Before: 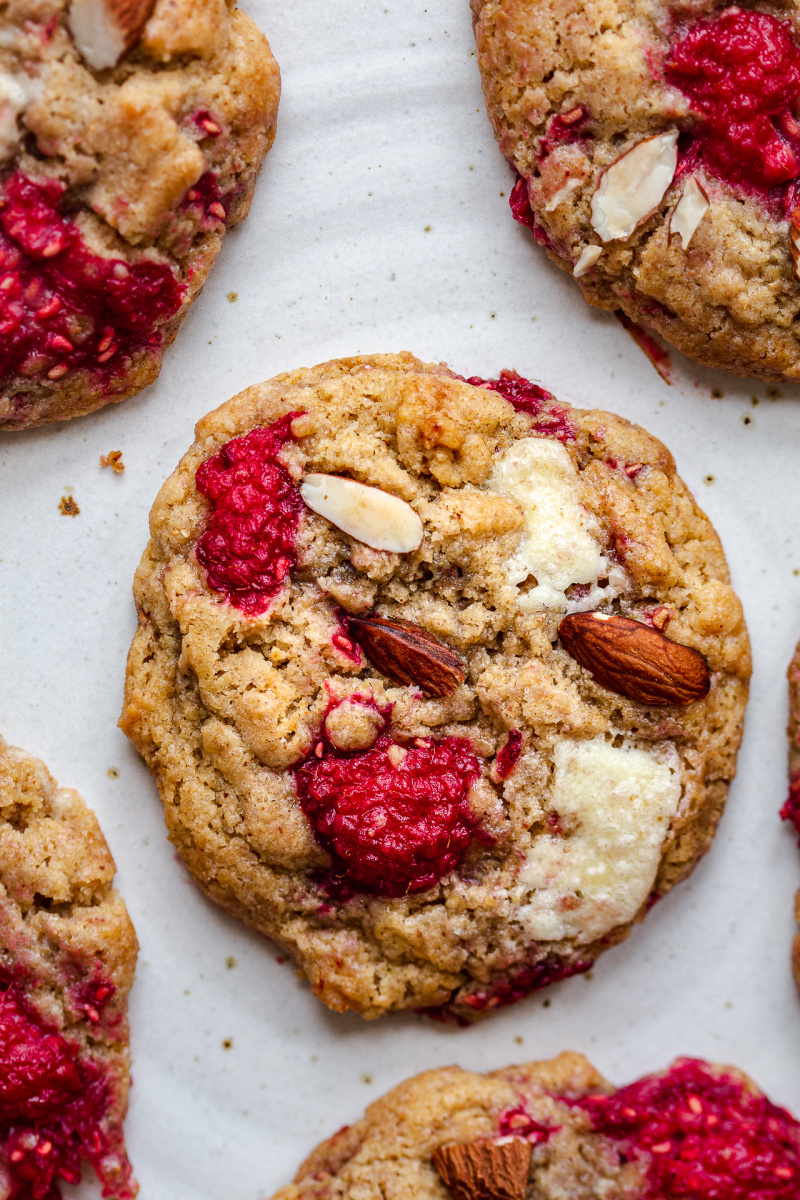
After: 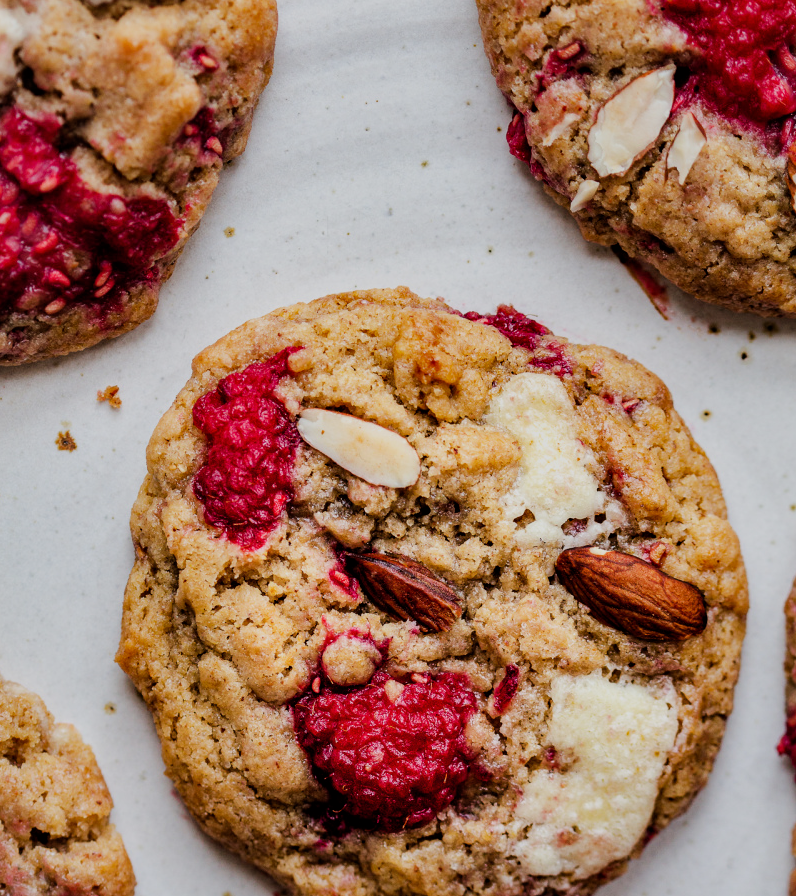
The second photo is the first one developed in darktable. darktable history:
crop: left 0.387%, top 5.469%, bottom 19.809%
shadows and highlights: shadows 5, soften with gaussian
filmic rgb: black relative exposure -5 EV, hardness 2.88, contrast 1.1
